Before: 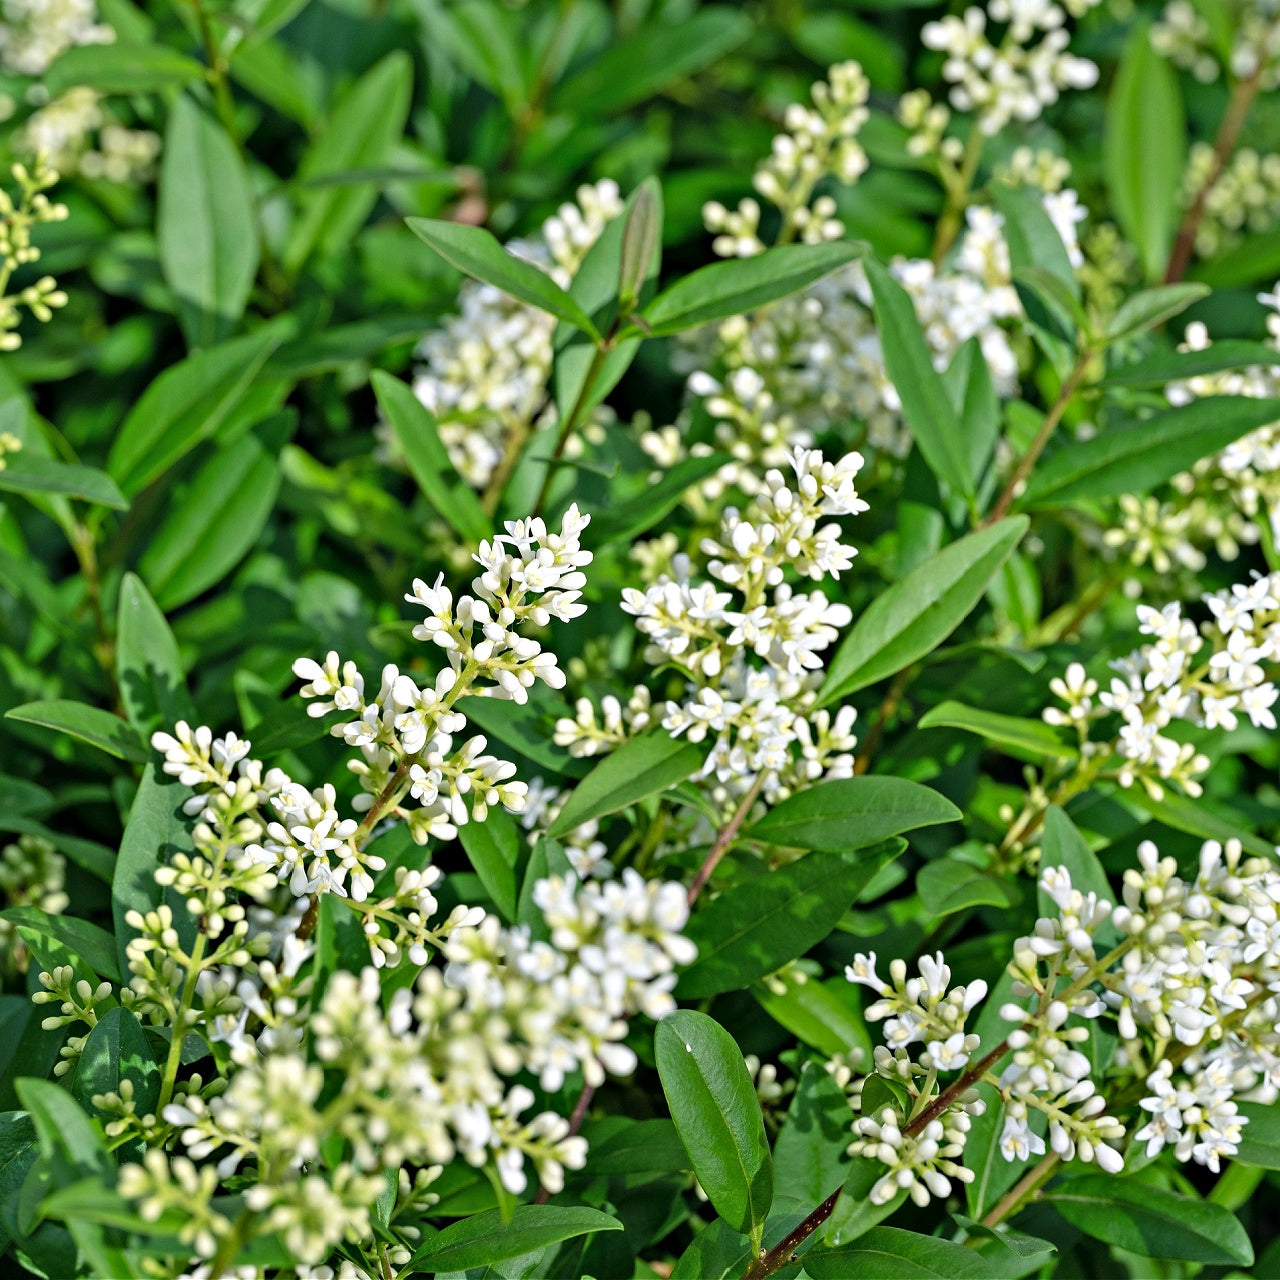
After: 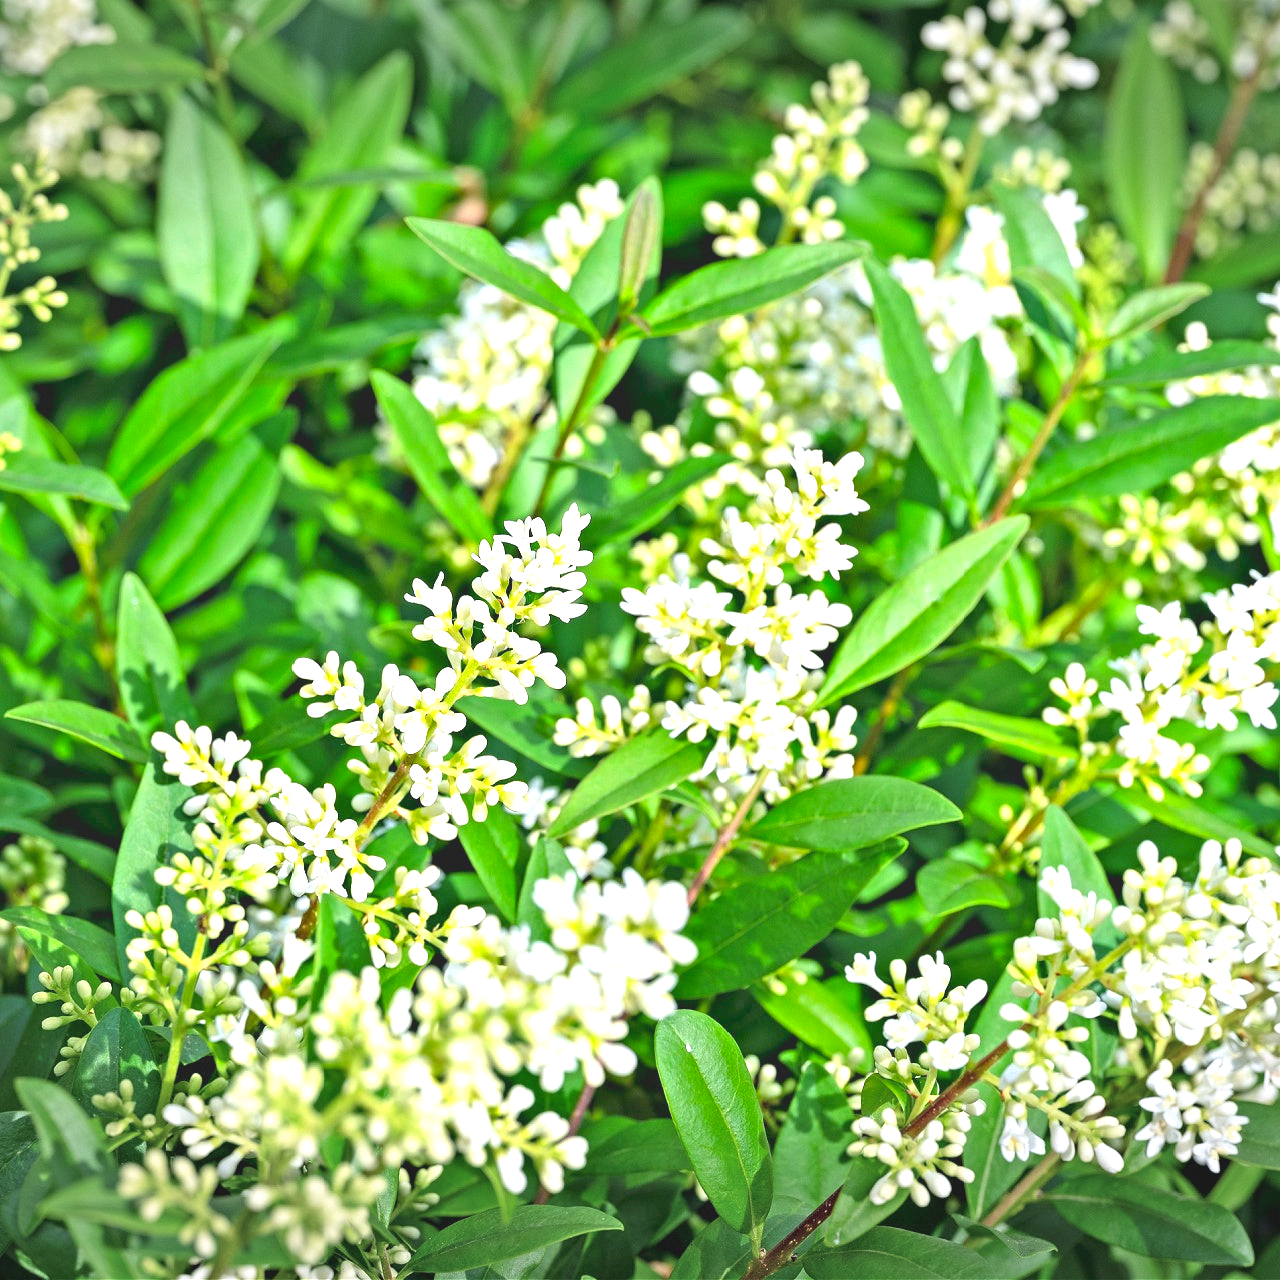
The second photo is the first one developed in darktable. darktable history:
exposure: black level correction 0.001, exposure 1.719 EV, compensate exposure bias true, compensate highlight preservation false
contrast brightness saturation: contrast -0.28
vignetting: fall-off start 100%, brightness -0.406, saturation -0.3, width/height ratio 1.324, dithering 8-bit output, unbound false
